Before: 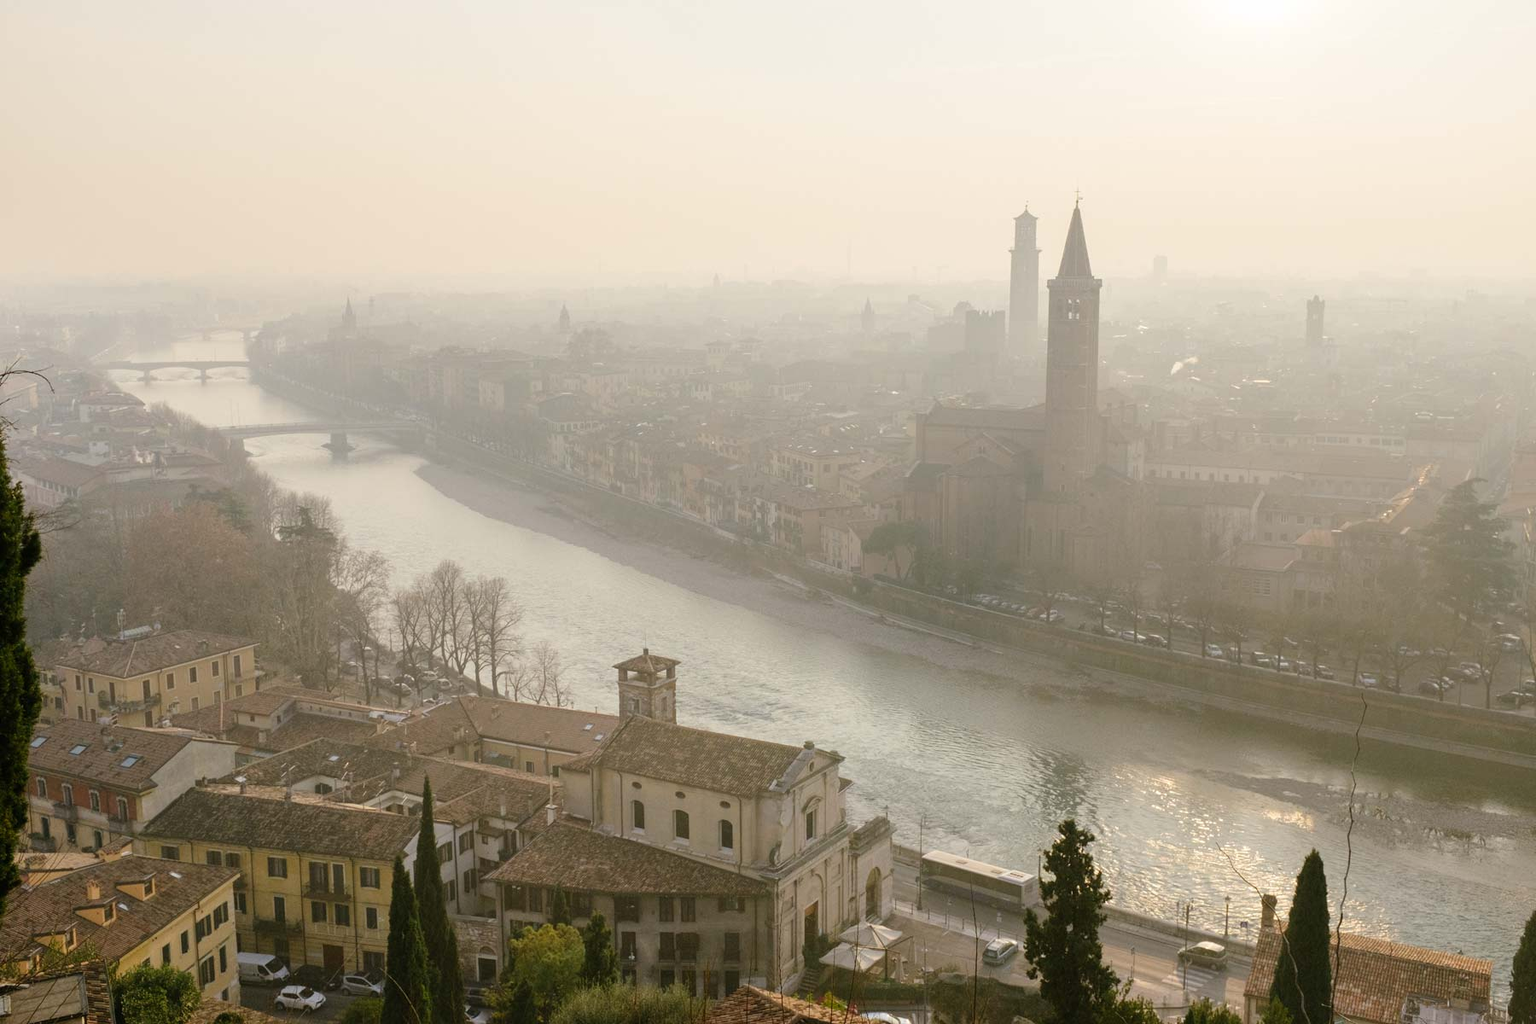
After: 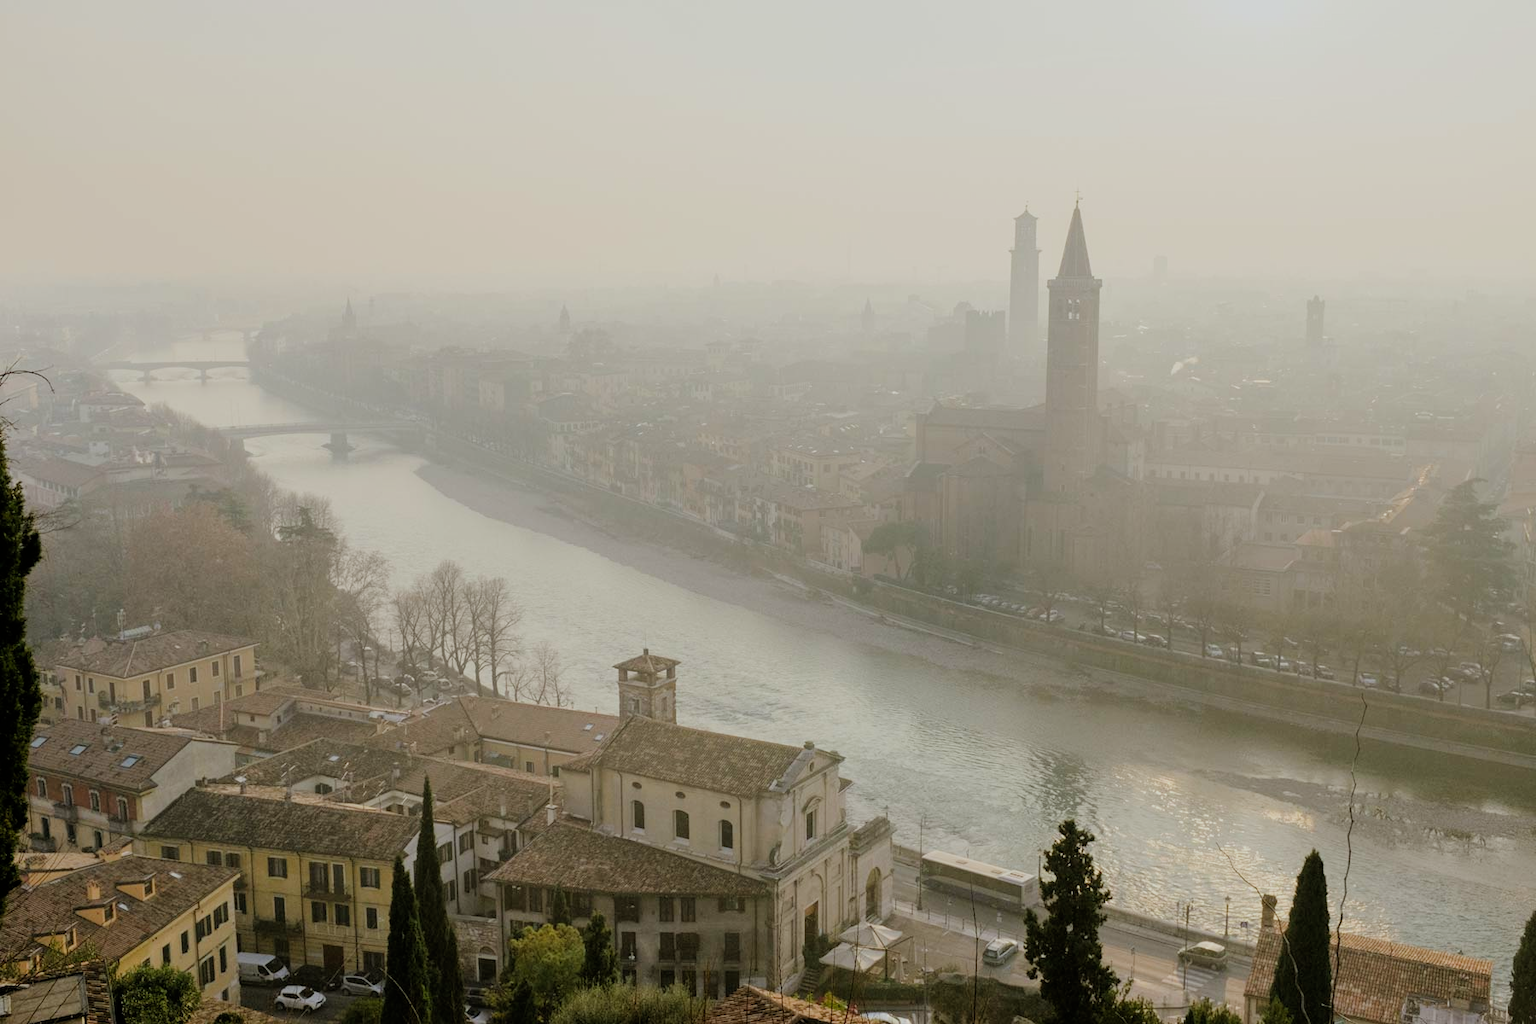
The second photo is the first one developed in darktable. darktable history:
white balance: red 0.978, blue 0.999
filmic rgb: black relative exposure -6.68 EV, white relative exposure 4.56 EV, hardness 3.25
